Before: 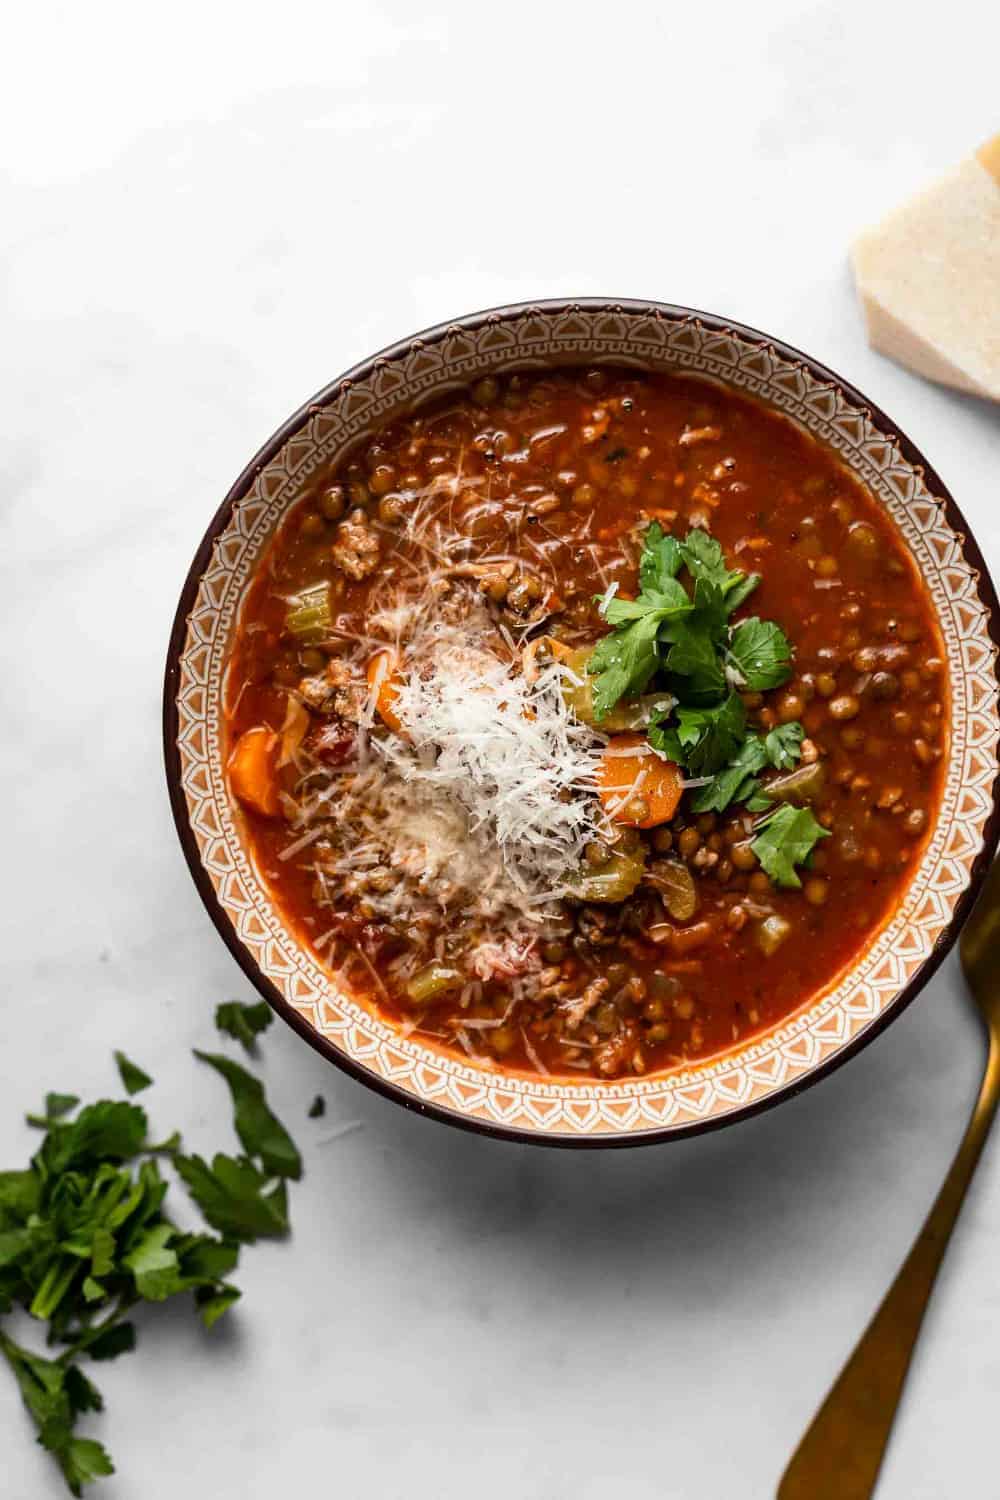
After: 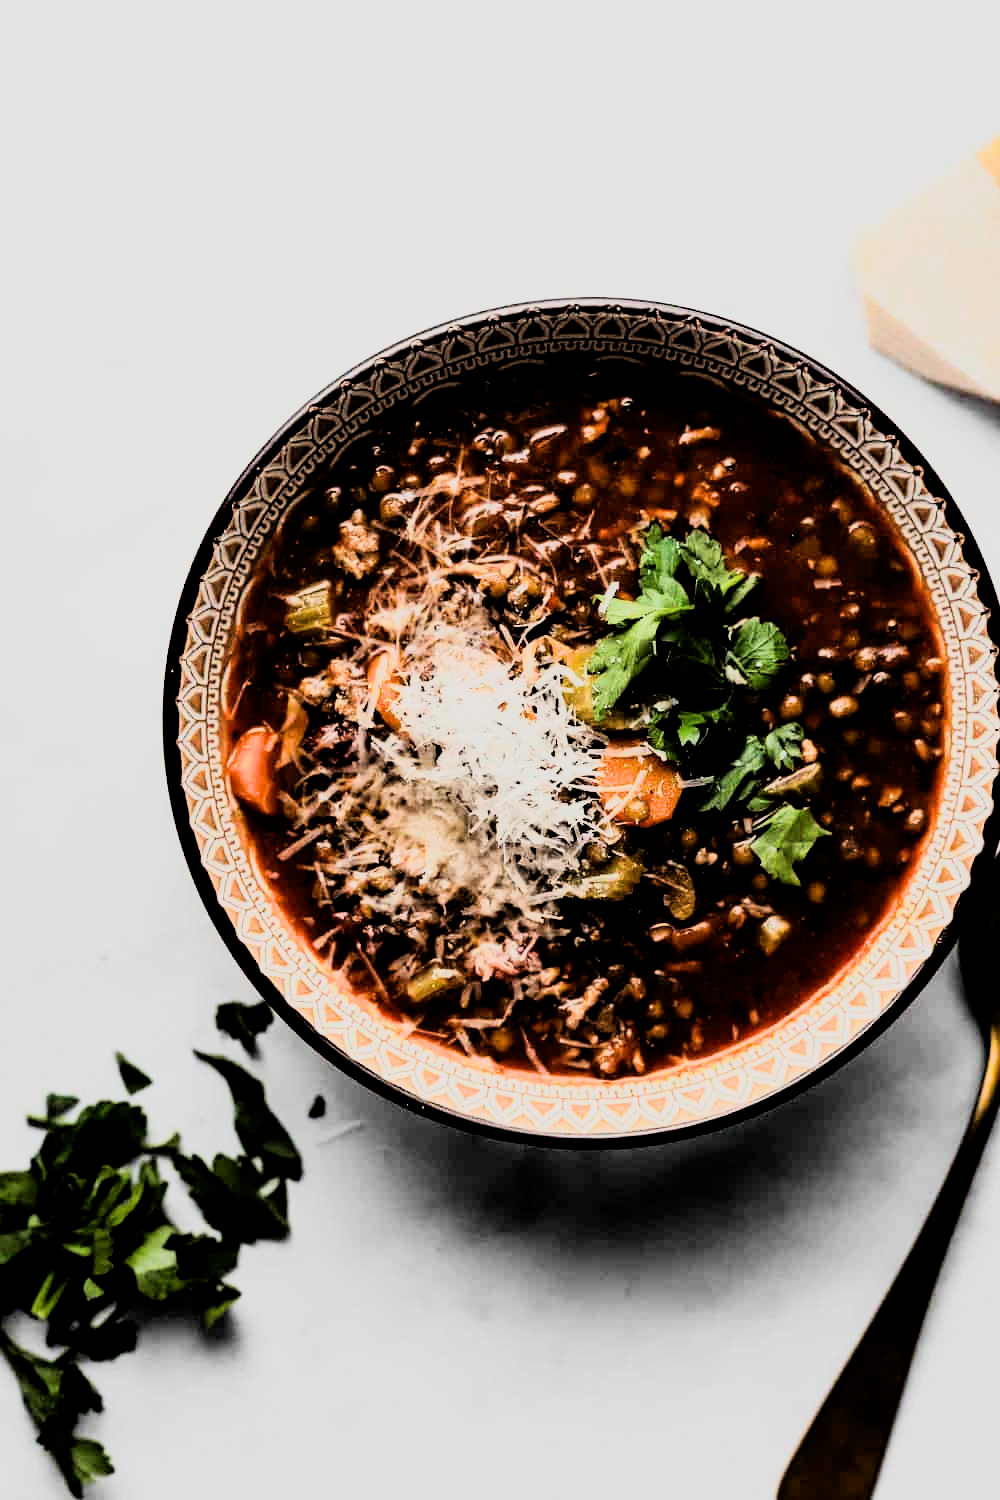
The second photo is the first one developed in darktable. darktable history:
filmic rgb: black relative exposure -5 EV, white relative exposure 3.5 EV, hardness 3.19, contrast 1.2, highlights saturation mix -50%
exposure: black level correction 0, exposure -0.766 EV, compensate highlight preservation false
rgb curve: curves: ch0 [(0, 0) (0.21, 0.15) (0.24, 0.21) (0.5, 0.75) (0.75, 0.96) (0.89, 0.99) (1, 1)]; ch1 [(0, 0.02) (0.21, 0.13) (0.25, 0.2) (0.5, 0.67) (0.75, 0.9) (0.89, 0.97) (1, 1)]; ch2 [(0, 0.02) (0.21, 0.13) (0.25, 0.2) (0.5, 0.67) (0.75, 0.9) (0.89, 0.97) (1, 1)], compensate middle gray true
